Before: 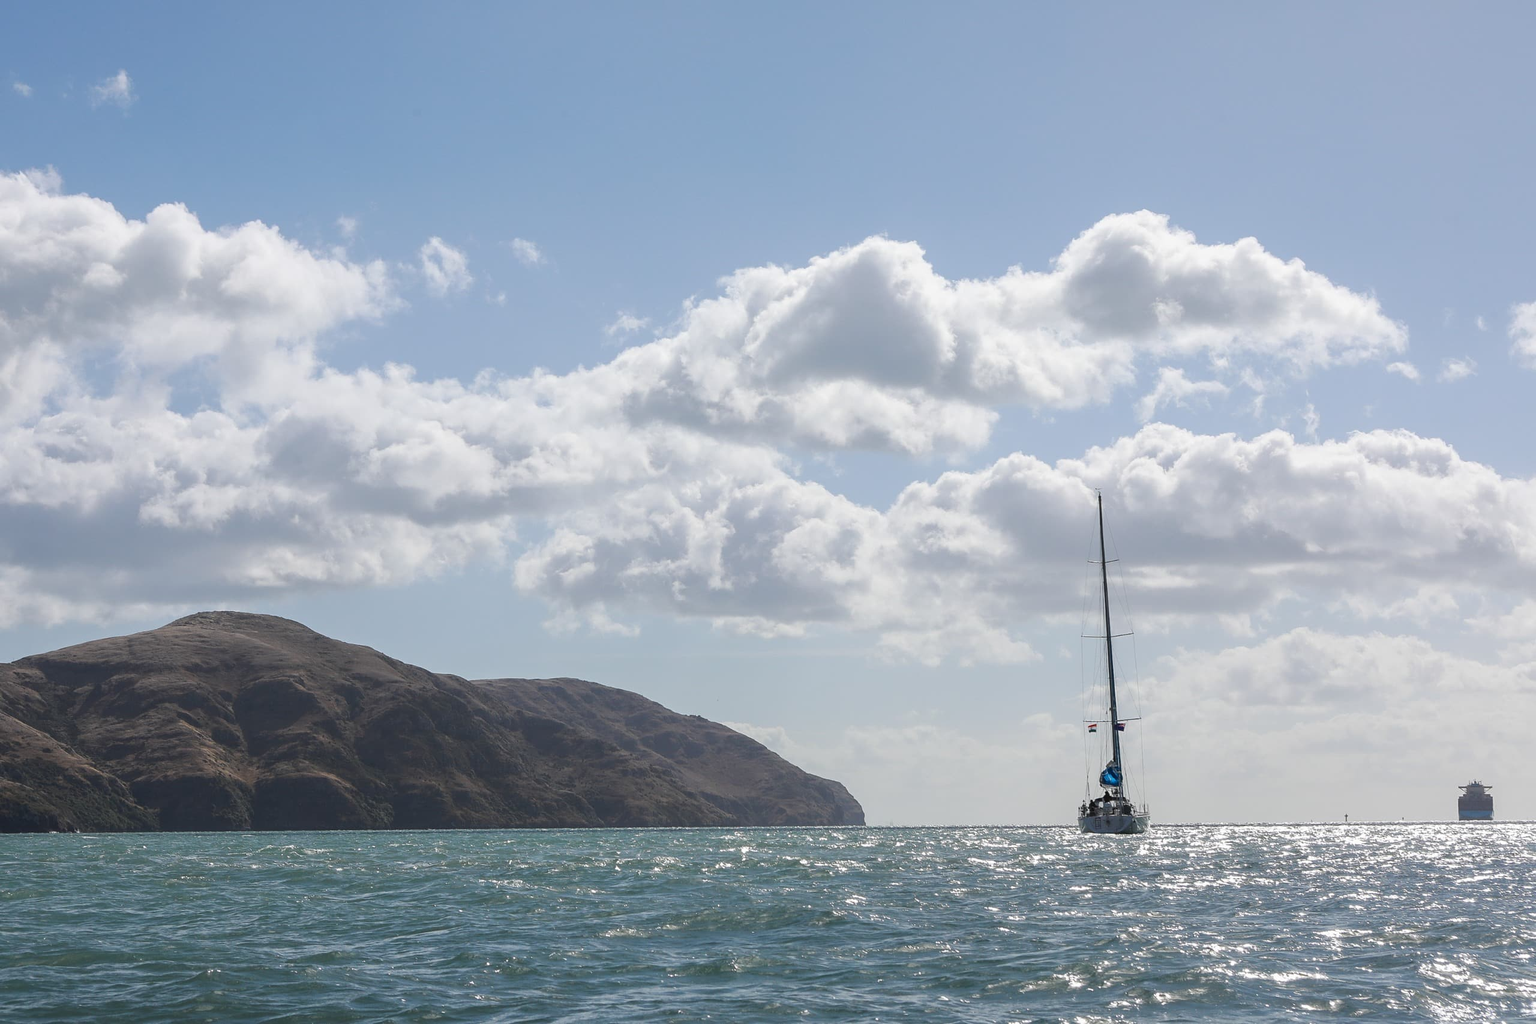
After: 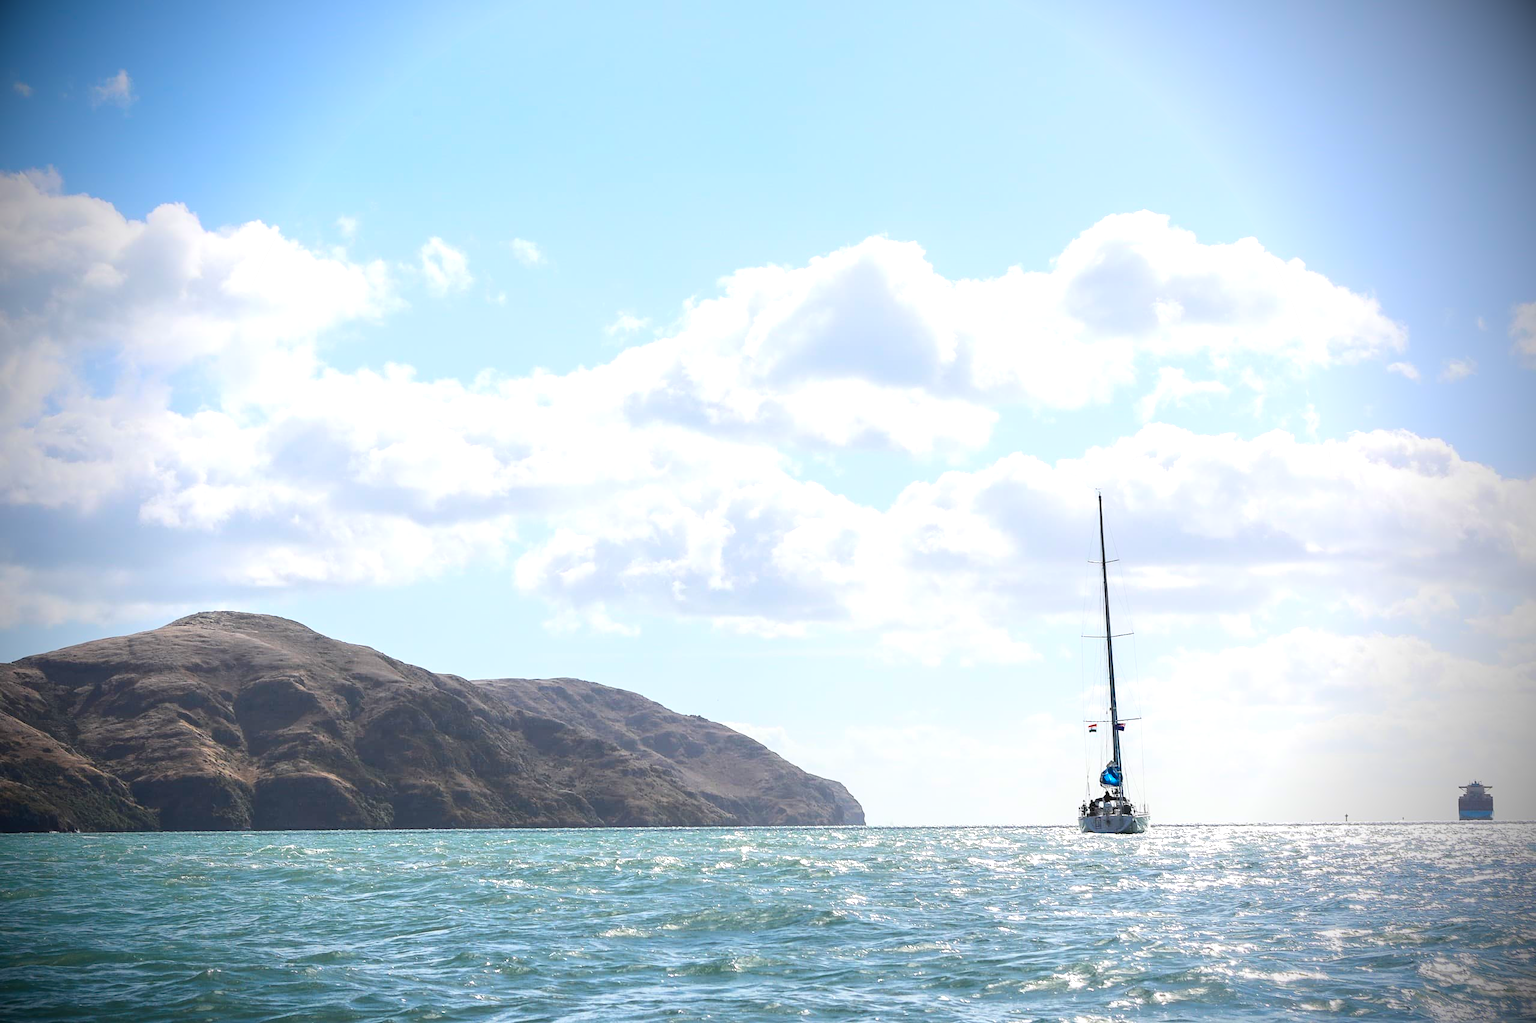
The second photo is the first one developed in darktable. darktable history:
contrast brightness saturation: contrast 0.228, brightness 0.108, saturation 0.292
exposure: exposure 0.763 EV, compensate exposure bias true, compensate highlight preservation false
vignetting: fall-off start 73.31%, brightness -0.988, saturation 0.49, unbound false
